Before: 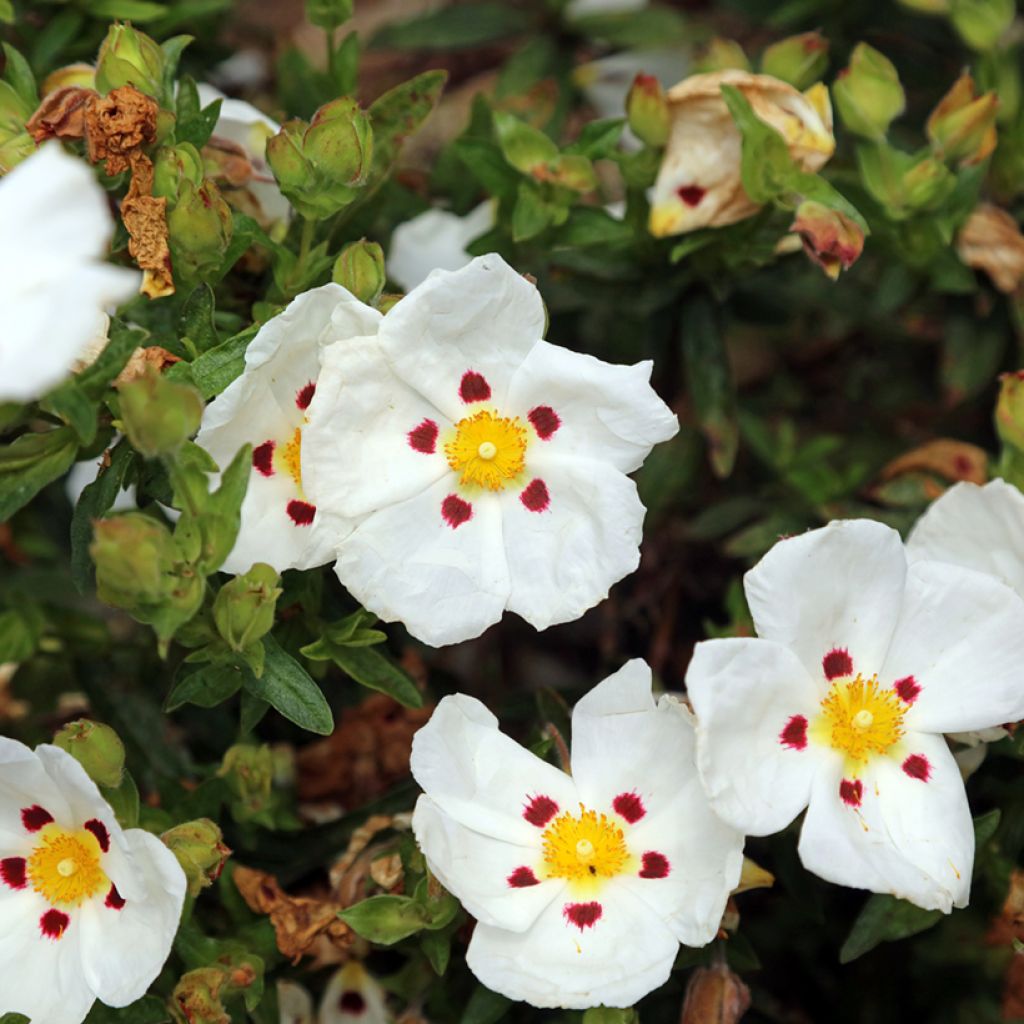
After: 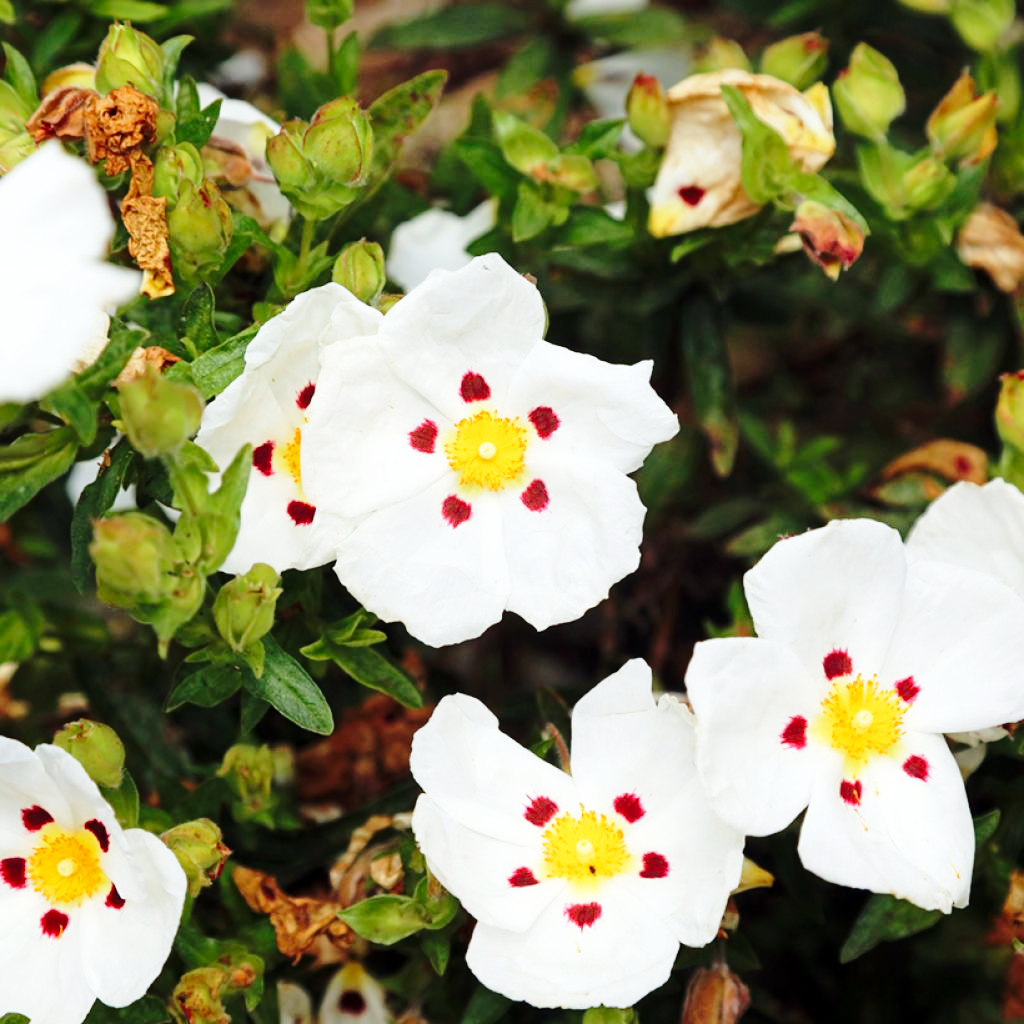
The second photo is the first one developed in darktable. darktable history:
base curve: curves: ch0 [(0, 0) (0.028, 0.03) (0.121, 0.232) (0.46, 0.748) (0.859, 0.968) (1, 1)], preserve colors none
